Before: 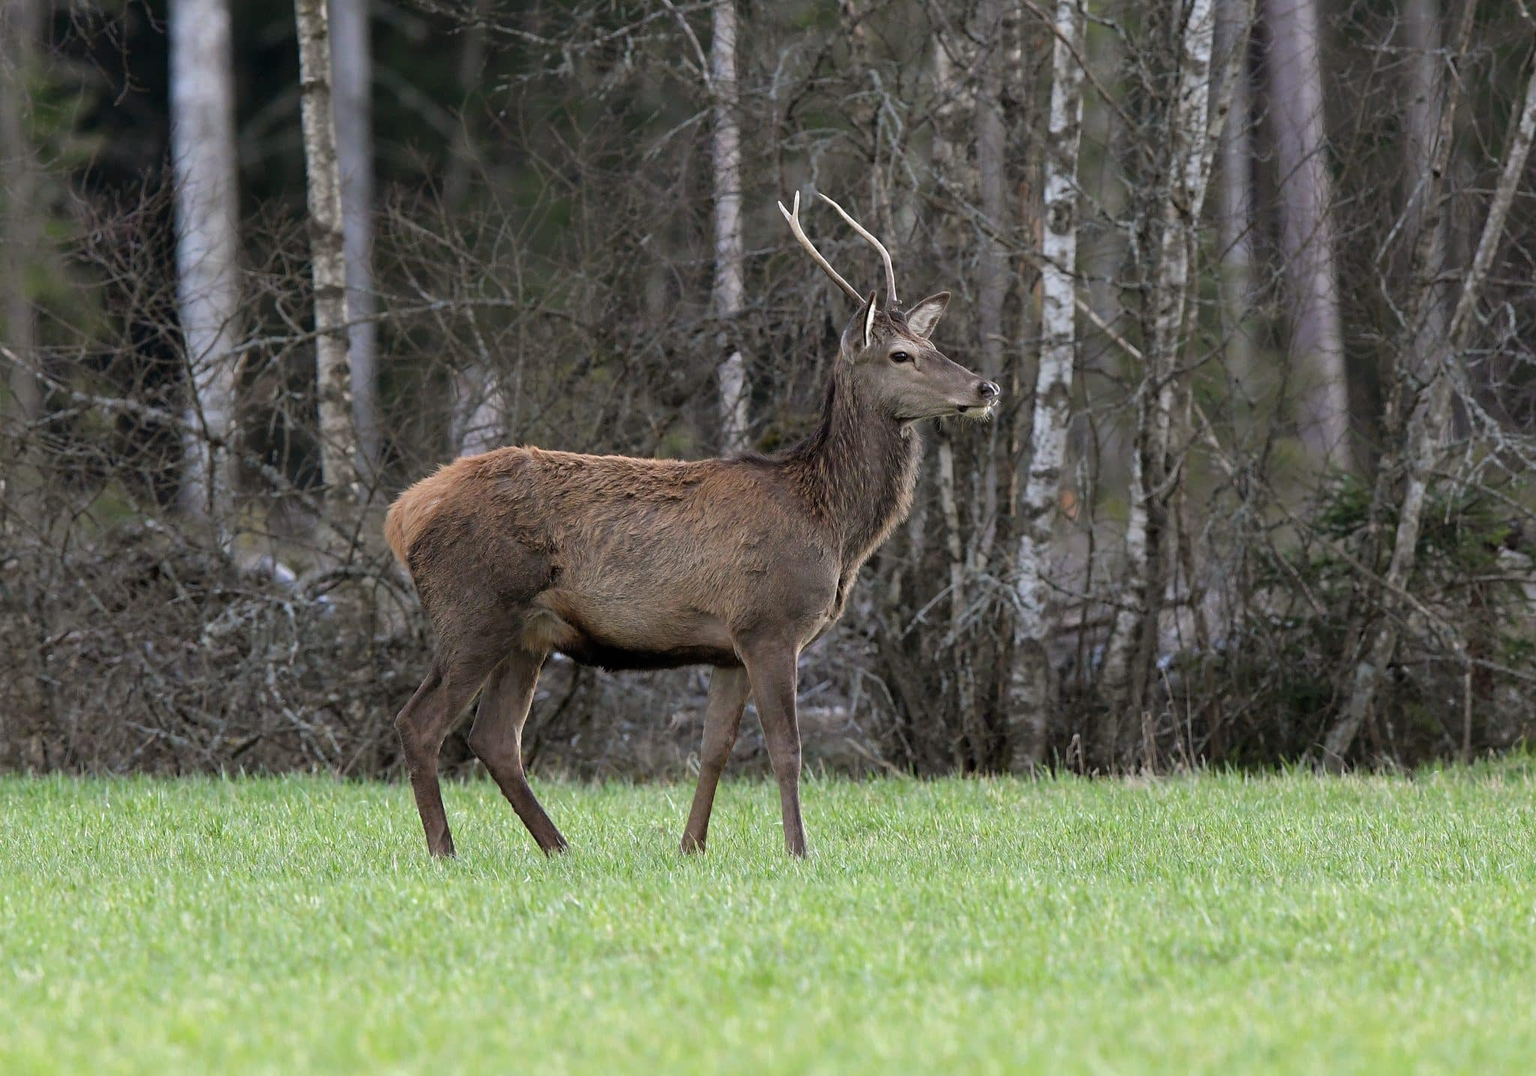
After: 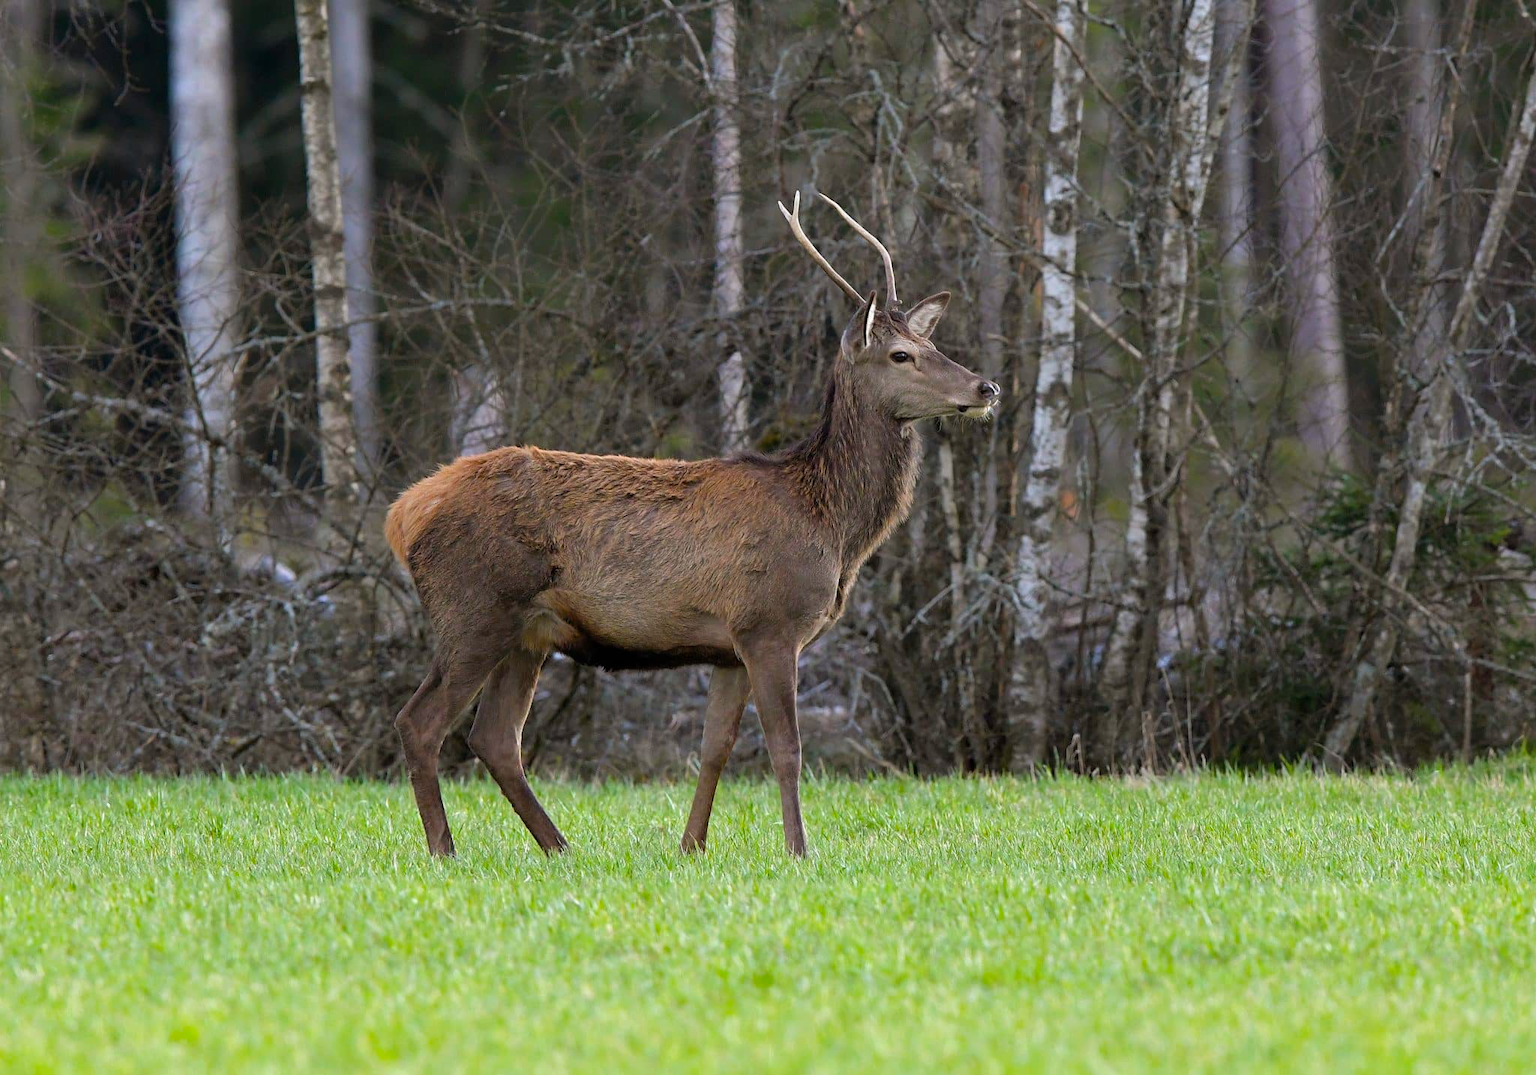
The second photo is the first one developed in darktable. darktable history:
color balance rgb: shadows fall-off 102.169%, perceptual saturation grading › global saturation 38.853%, mask middle-gray fulcrum 22.333%, global vibrance 14.267%
